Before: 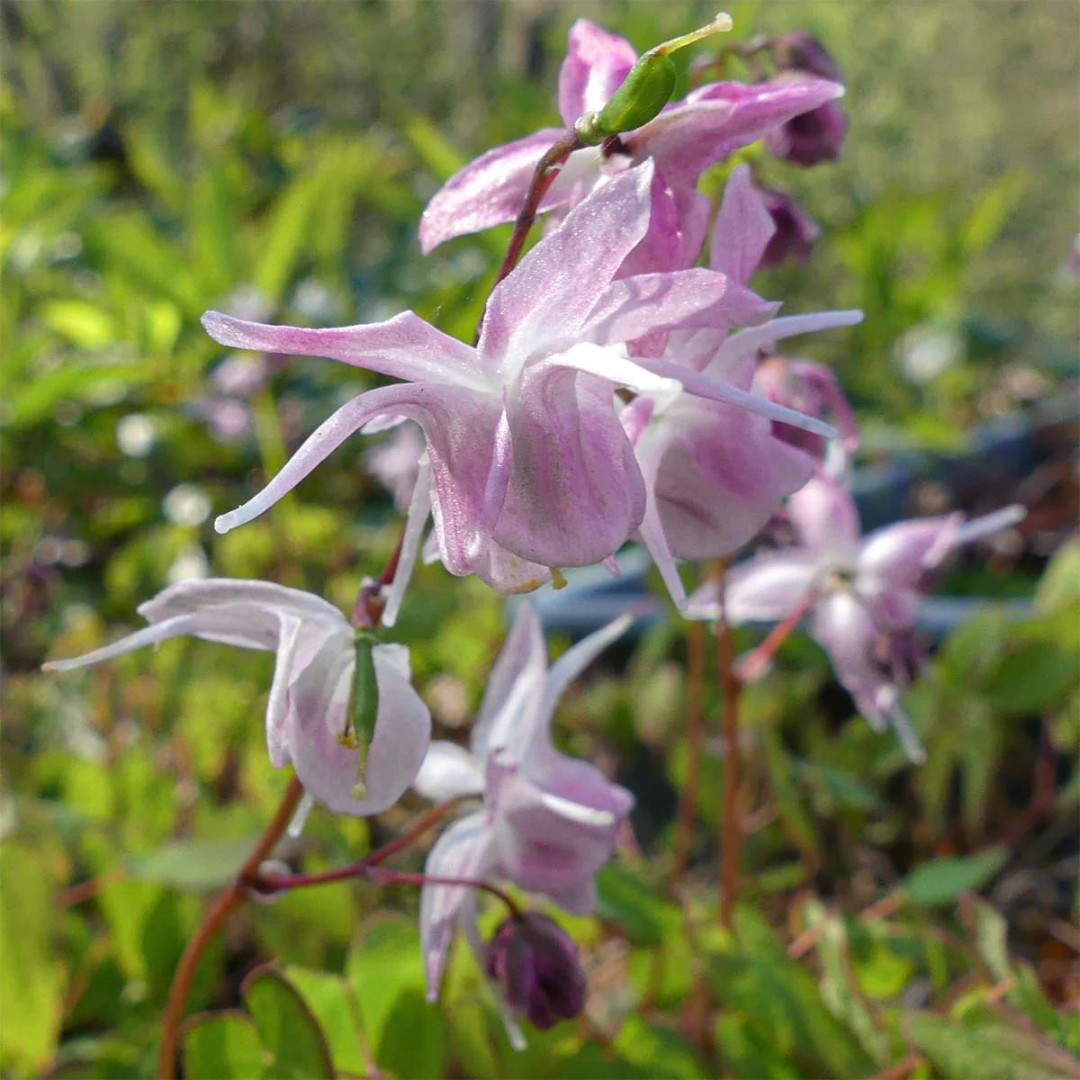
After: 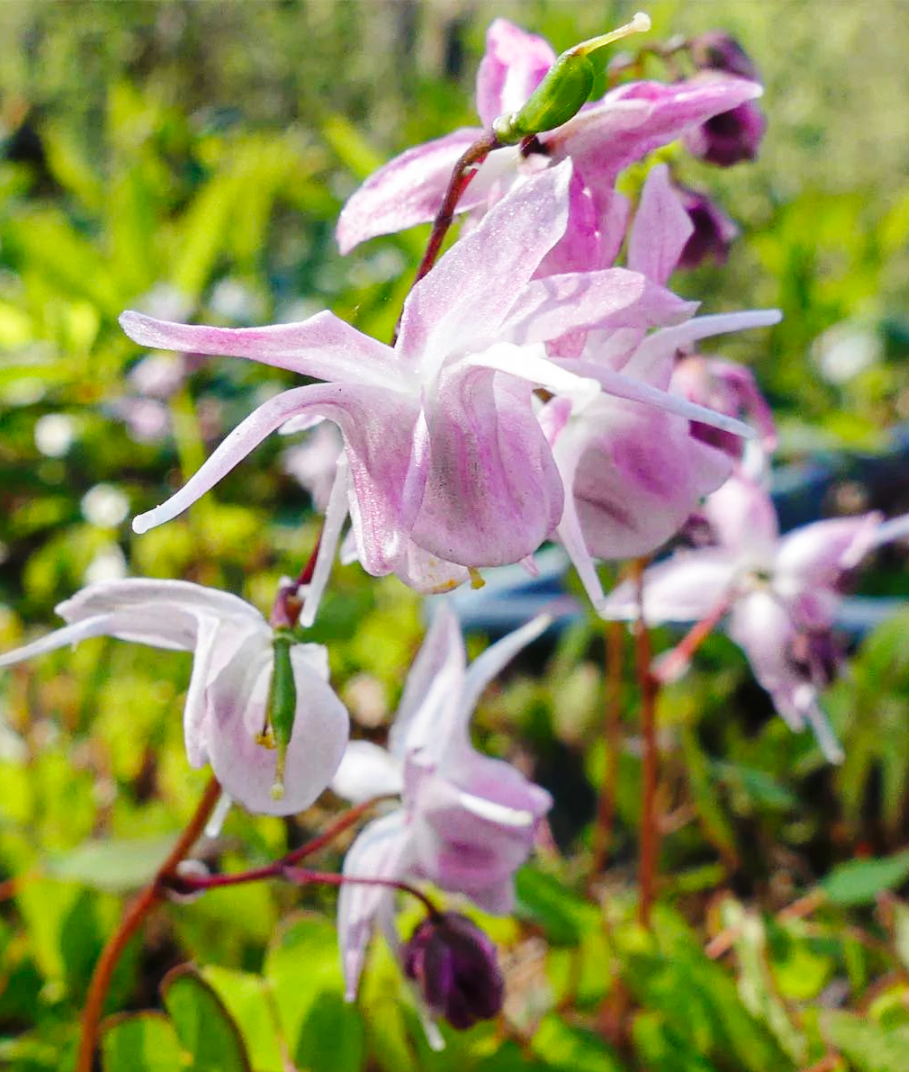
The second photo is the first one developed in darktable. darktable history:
crop: left 7.598%, right 7.873%
base curve: curves: ch0 [(0, 0) (0.036, 0.025) (0.121, 0.166) (0.206, 0.329) (0.605, 0.79) (1, 1)], preserve colors none
